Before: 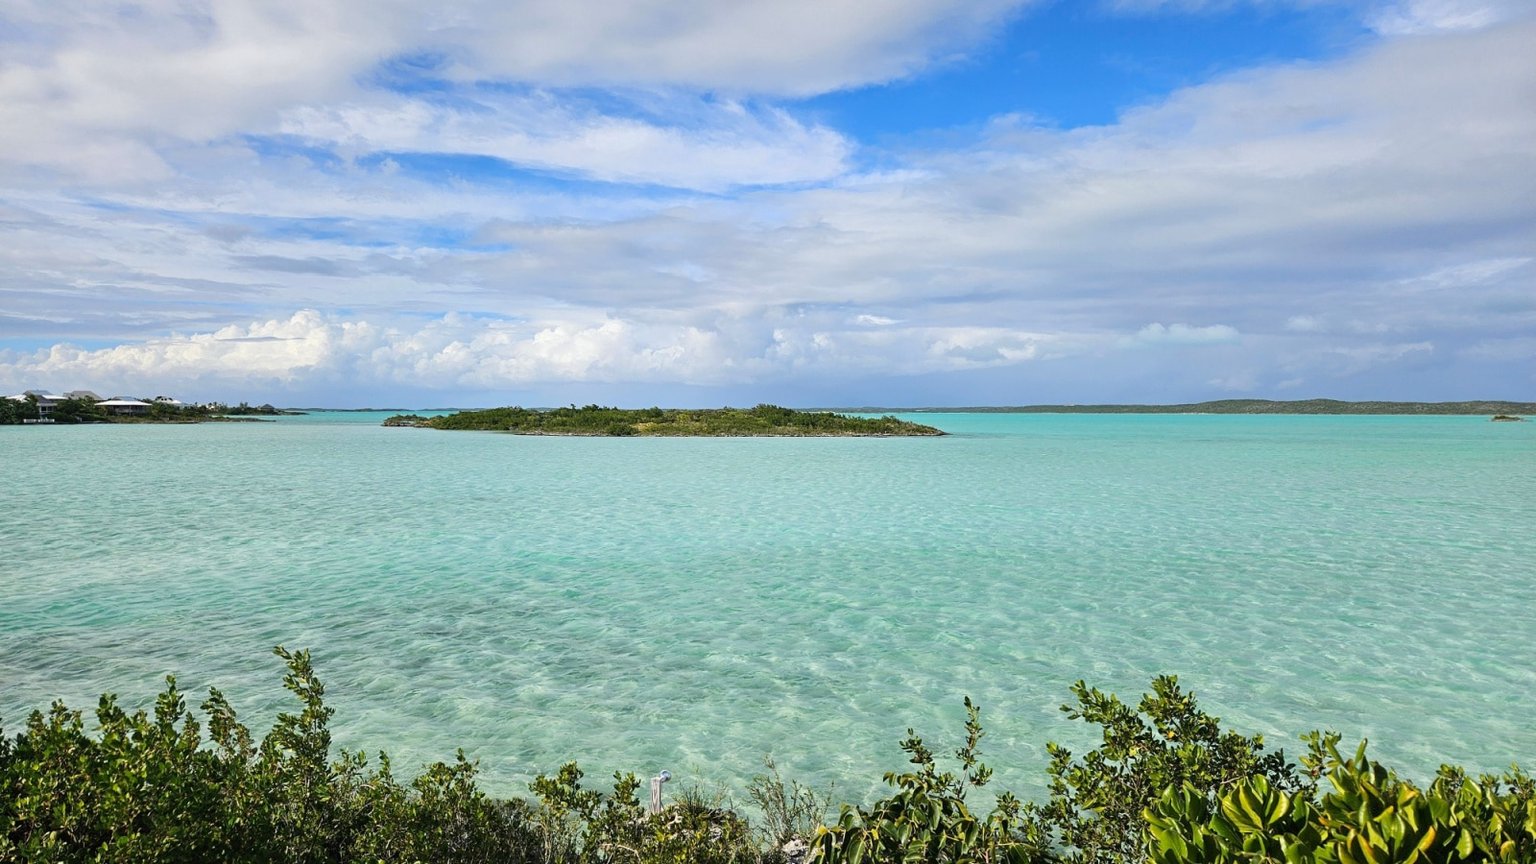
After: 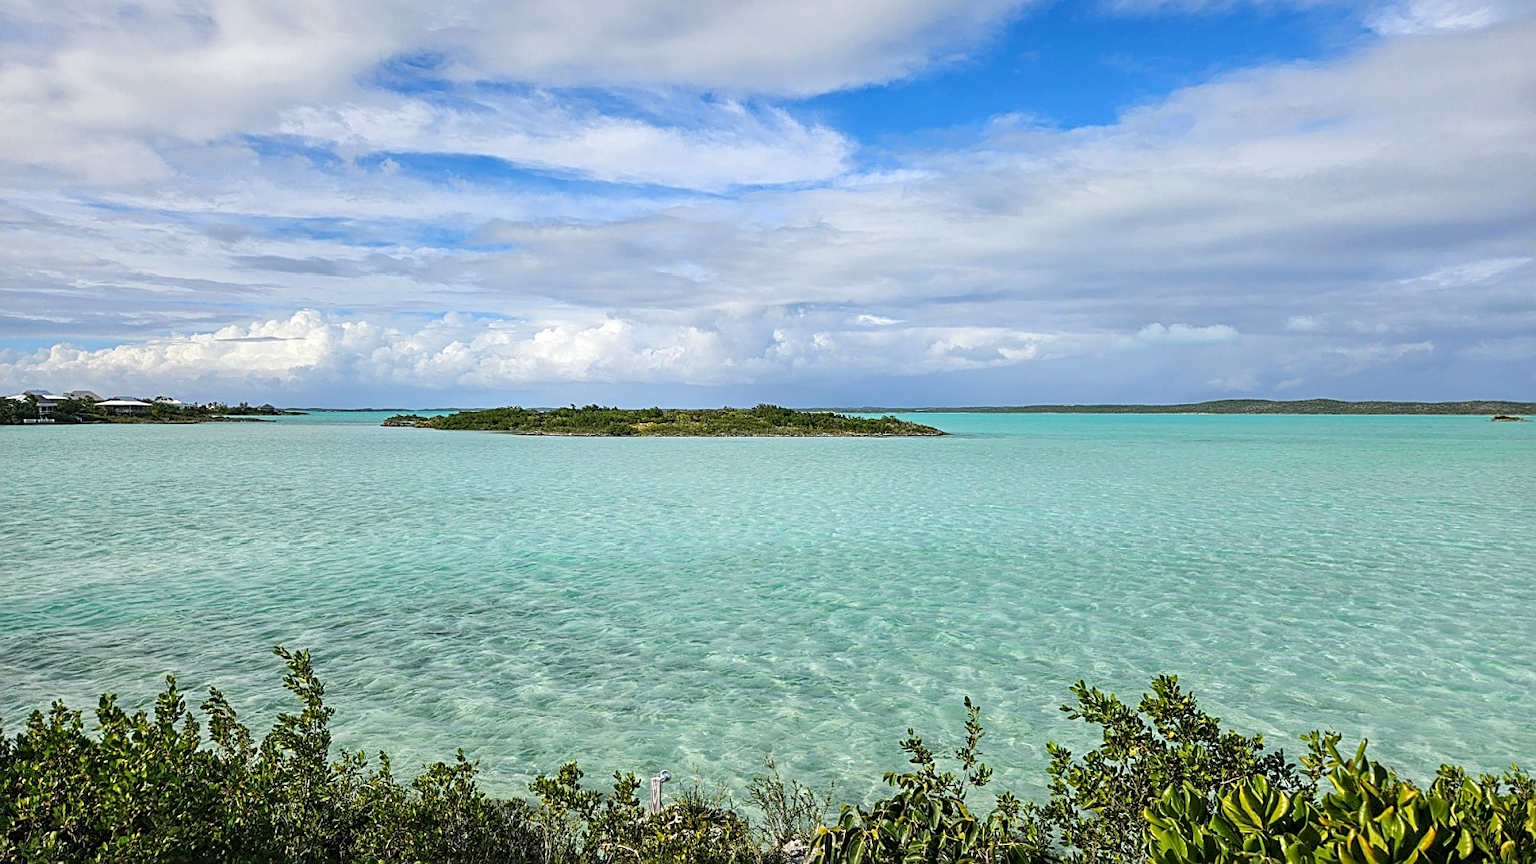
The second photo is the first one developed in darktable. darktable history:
sharpen: amount 0.498
local contrast: on, module defaults
